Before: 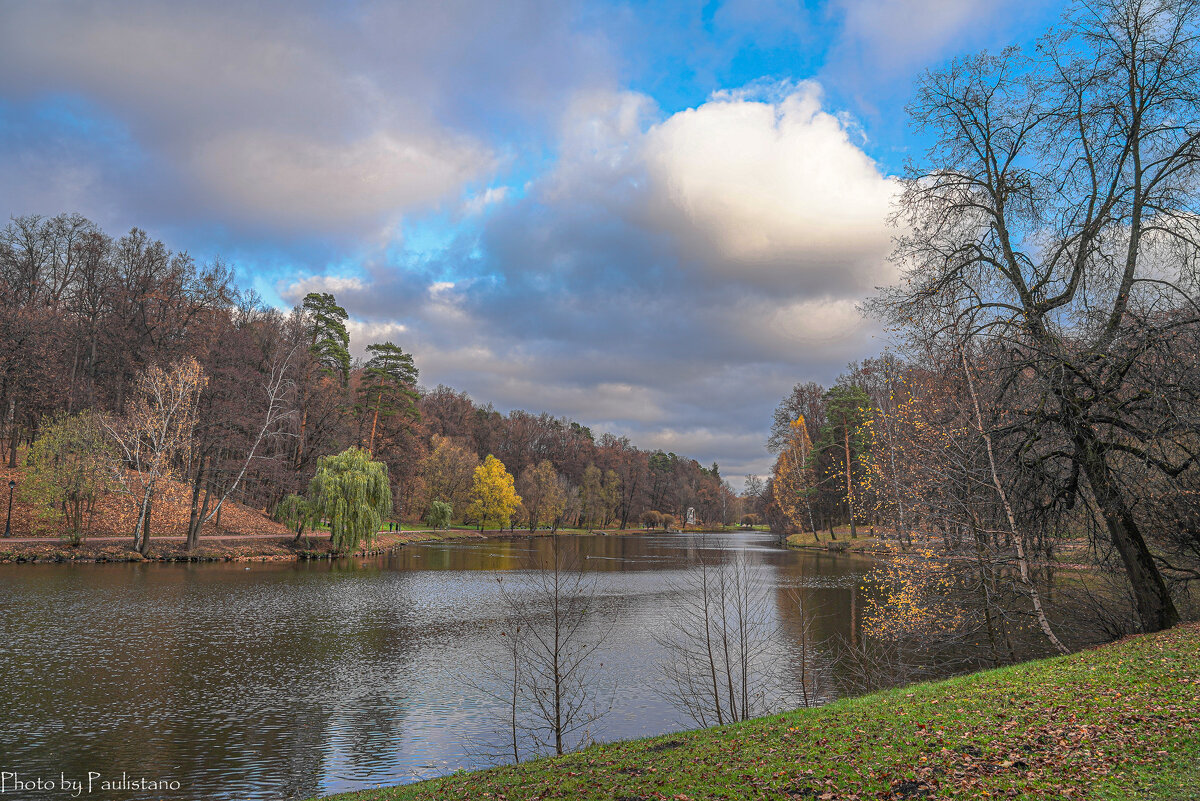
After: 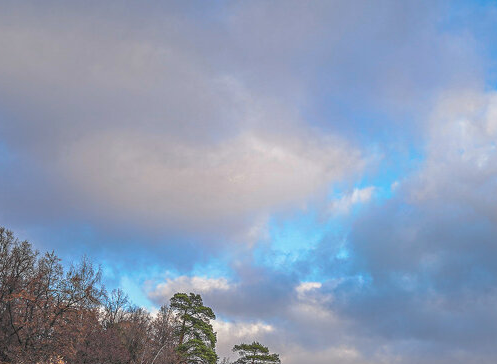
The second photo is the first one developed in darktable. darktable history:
crop and rotate: left 11.155%, top 0.091%, right 47.422%, bottom 54.378%
